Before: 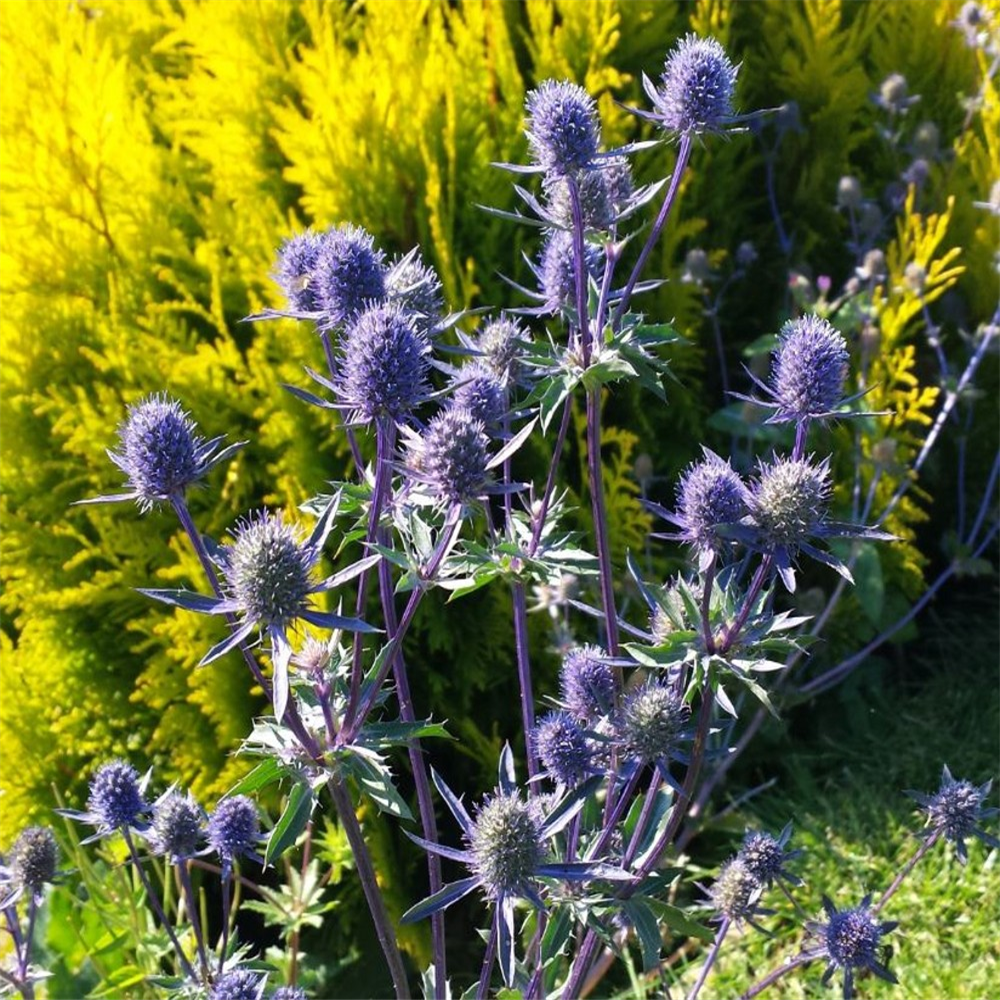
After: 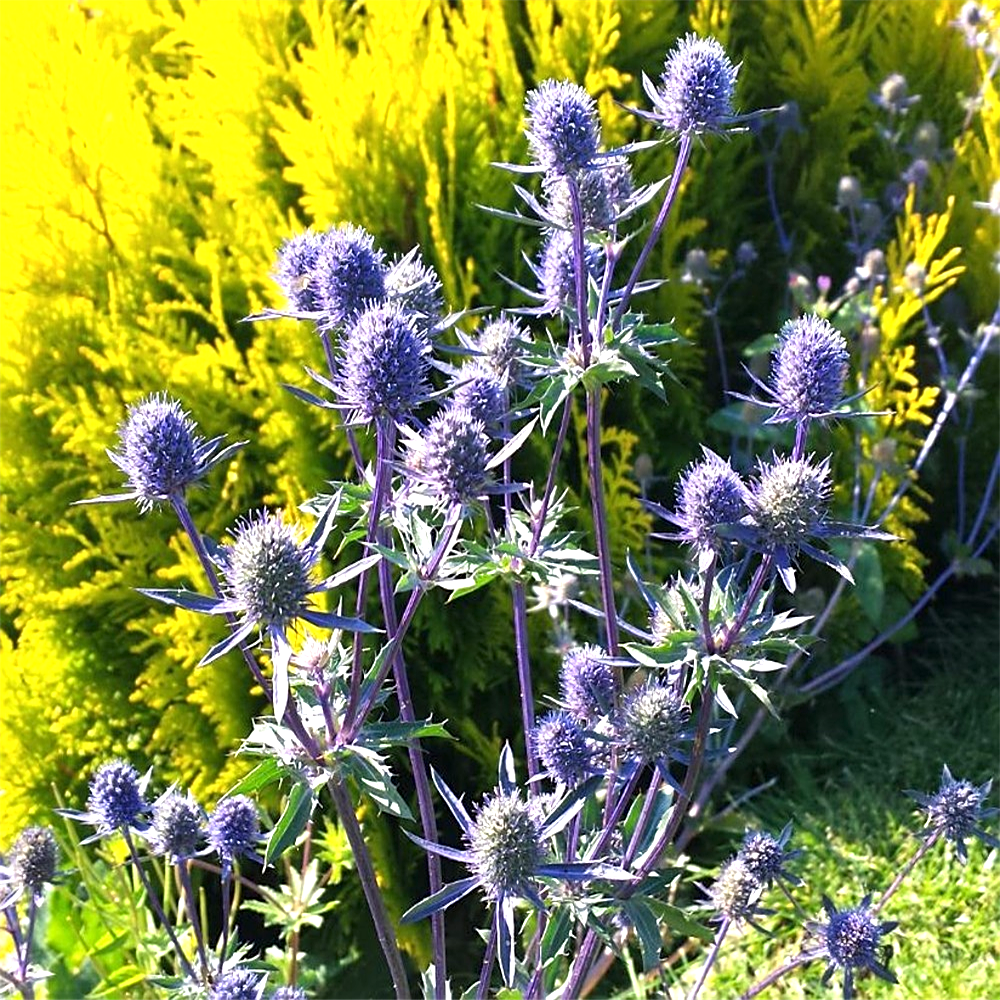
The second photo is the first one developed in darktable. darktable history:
color balance rgb: shadows lift › chroma 1.574%, shadows lift › hue 257.7°, perceptual saturation grading › global saturation 0.874%
sharpen: on, module defaults
exposure: exposure 0.631 EV, compensate highlight preservation false
